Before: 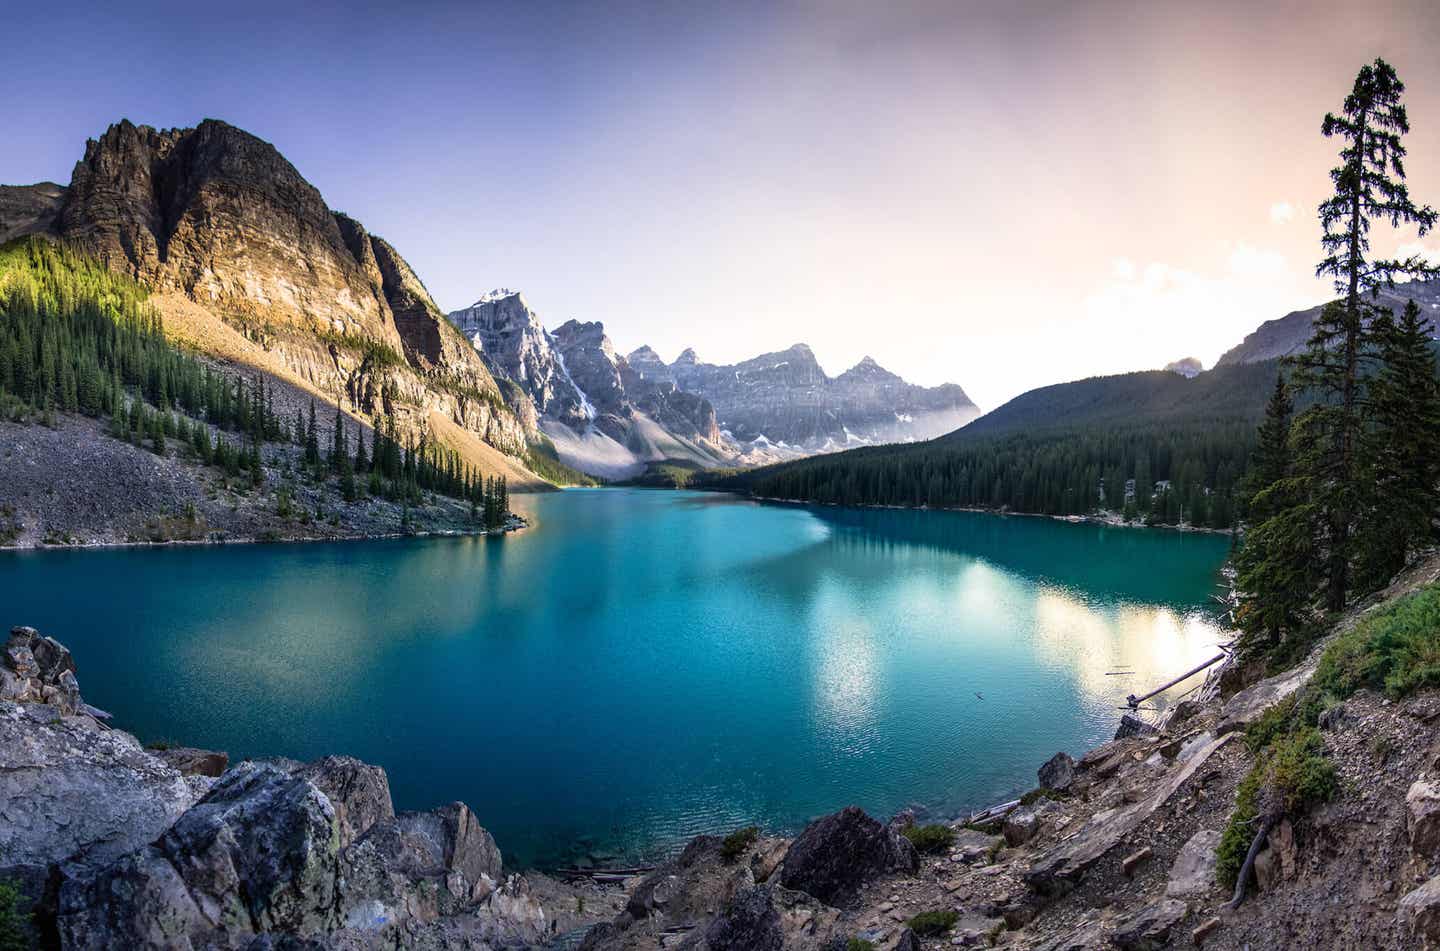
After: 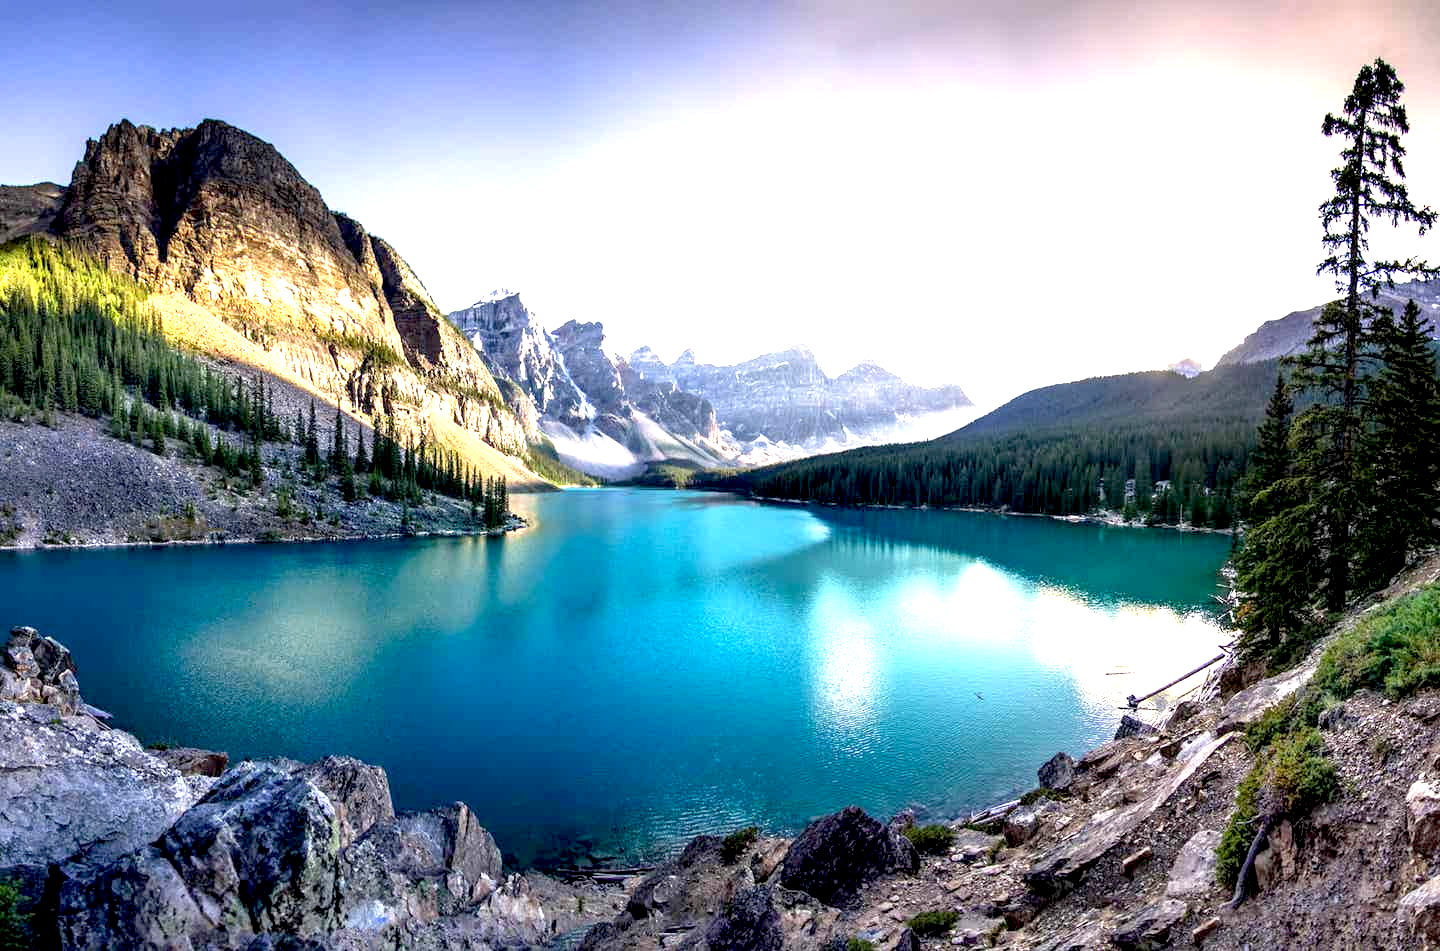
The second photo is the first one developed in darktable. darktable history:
exposure: black level correction 0.011, exposure 1.086 EV, compensate exposure bias true, compensate highlight preservation false
